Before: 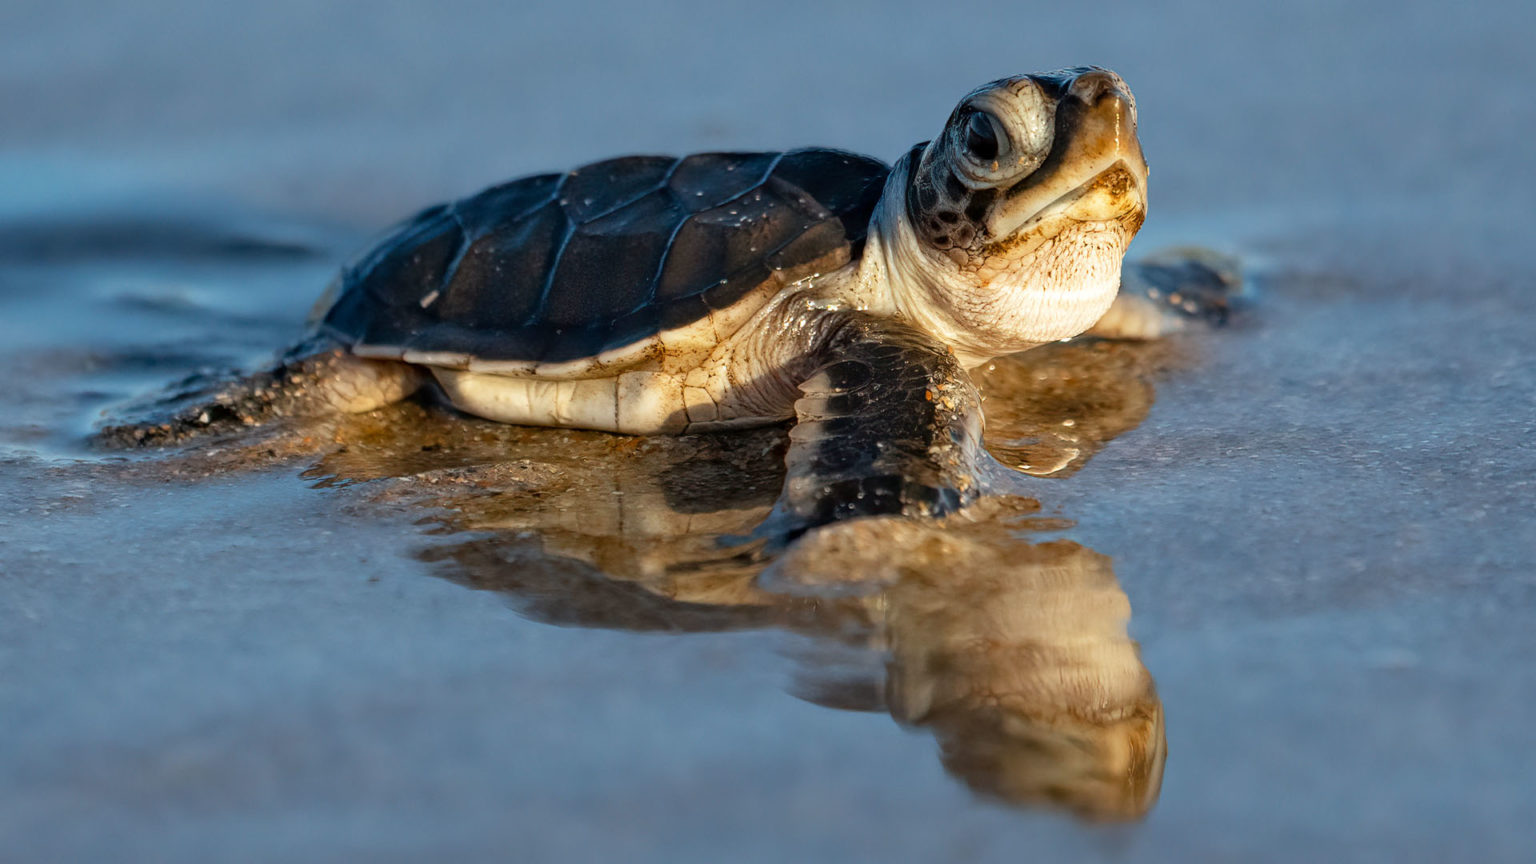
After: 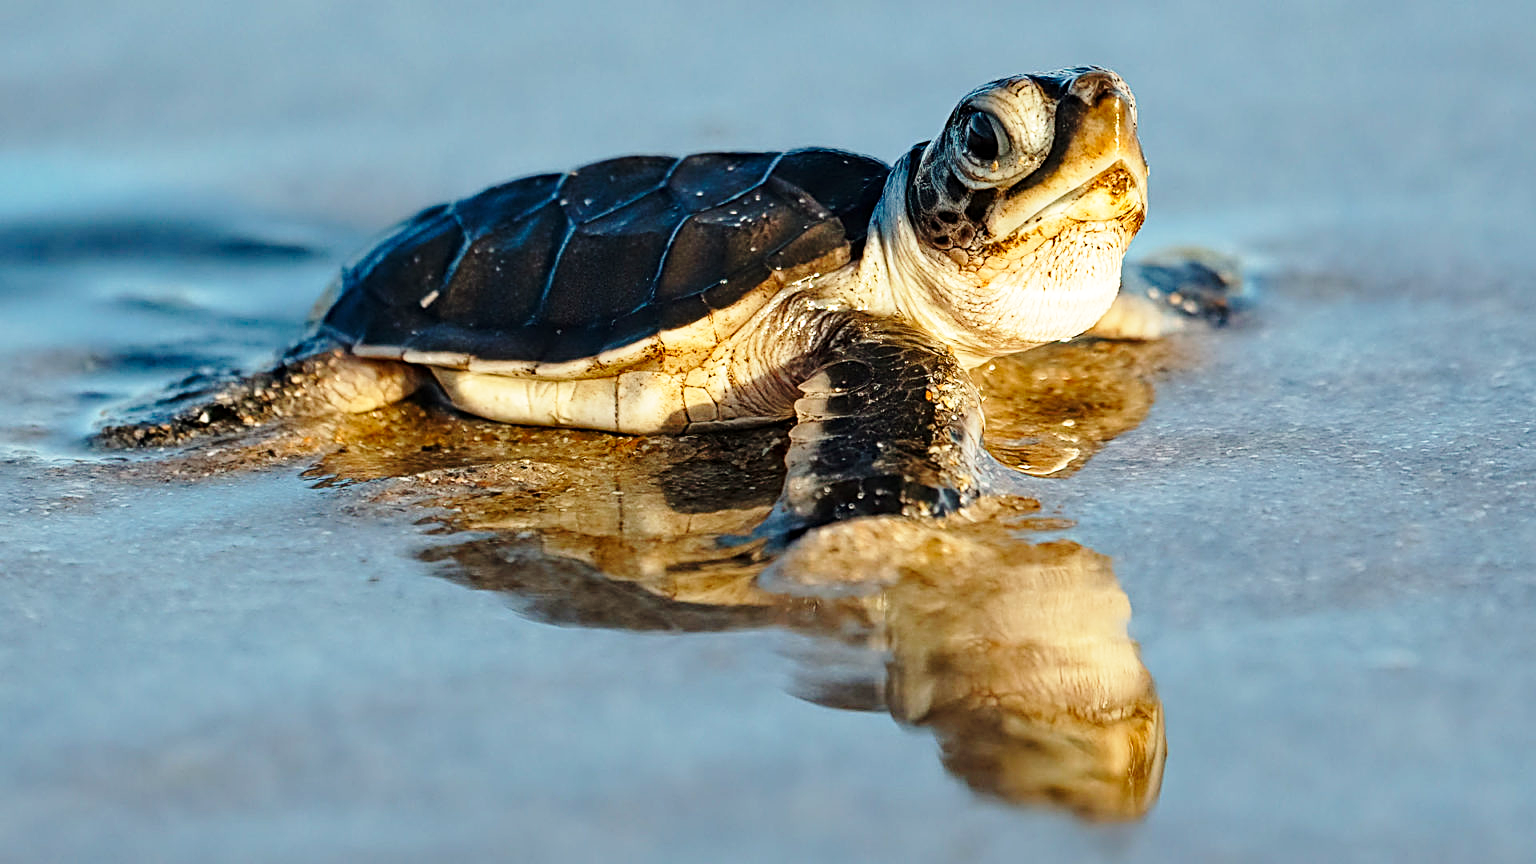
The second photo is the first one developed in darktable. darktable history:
rgb curve: curves: ch2 [(0, 0) (0.567, 0.512) (1, 1)], mode RGB, independent channels
sharpen: radius 2.531, amount 0.628
base curve: curves: ch0 [(0, 0) (0.028, 0.03) (0.121, 0.232) (0.46, 0.748) (0.859, 0.968) (1, 1)], preserve colors none
